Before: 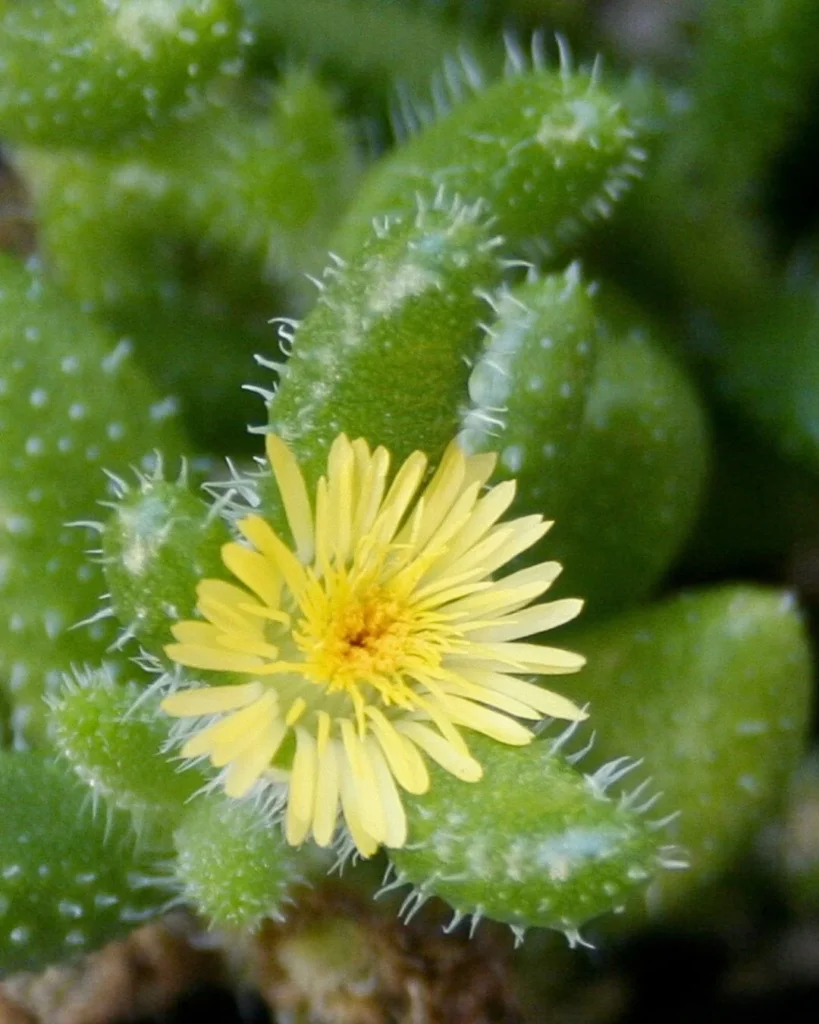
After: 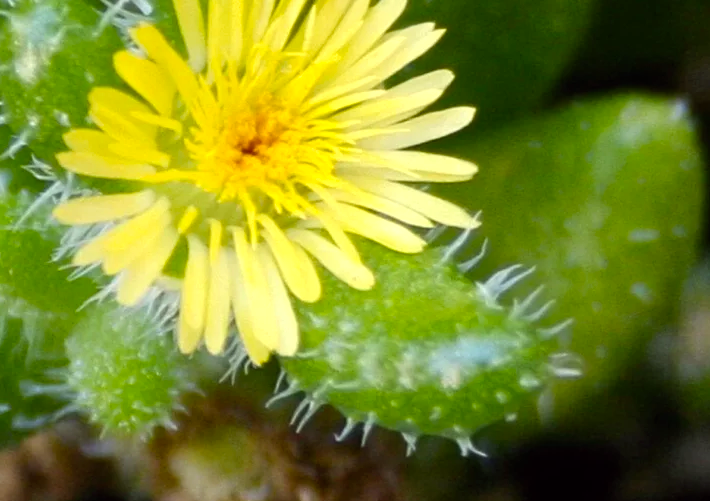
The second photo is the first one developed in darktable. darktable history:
crop and rotate: left 13.306%, top 48.129%, bottom 2.928%
color balance: lift [1, 1.001, 0.999, 1.001], gamma [1, 1.004, 1.007, 0.993], gain [1, 0.991, 0.987, 1.013], contrast 7.5%, contrast fulcrum 10%, output saturation 115%
